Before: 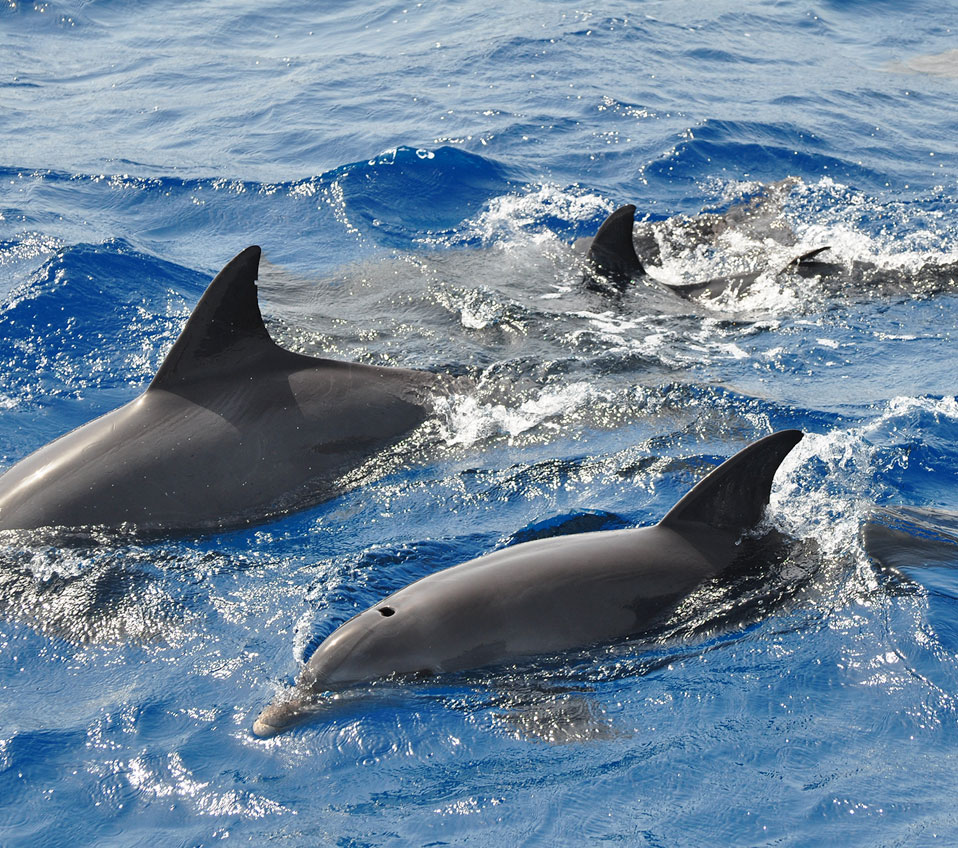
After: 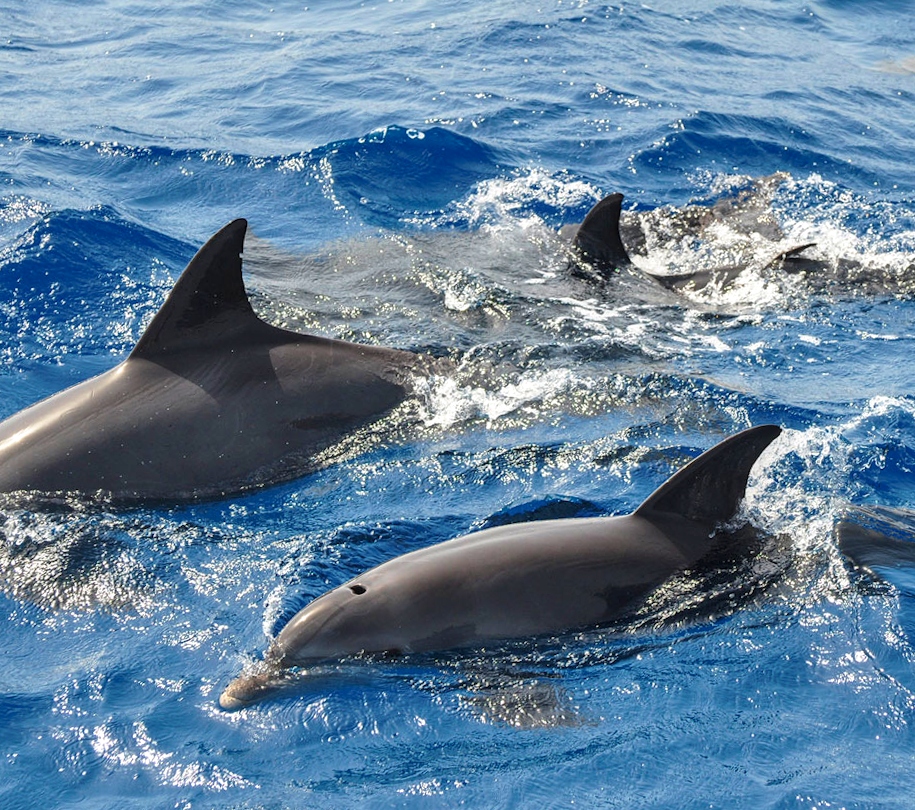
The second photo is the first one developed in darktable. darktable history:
crop and rotate: angle -2.38°
velvia: strength 45%
local contrast: on, module defaults
